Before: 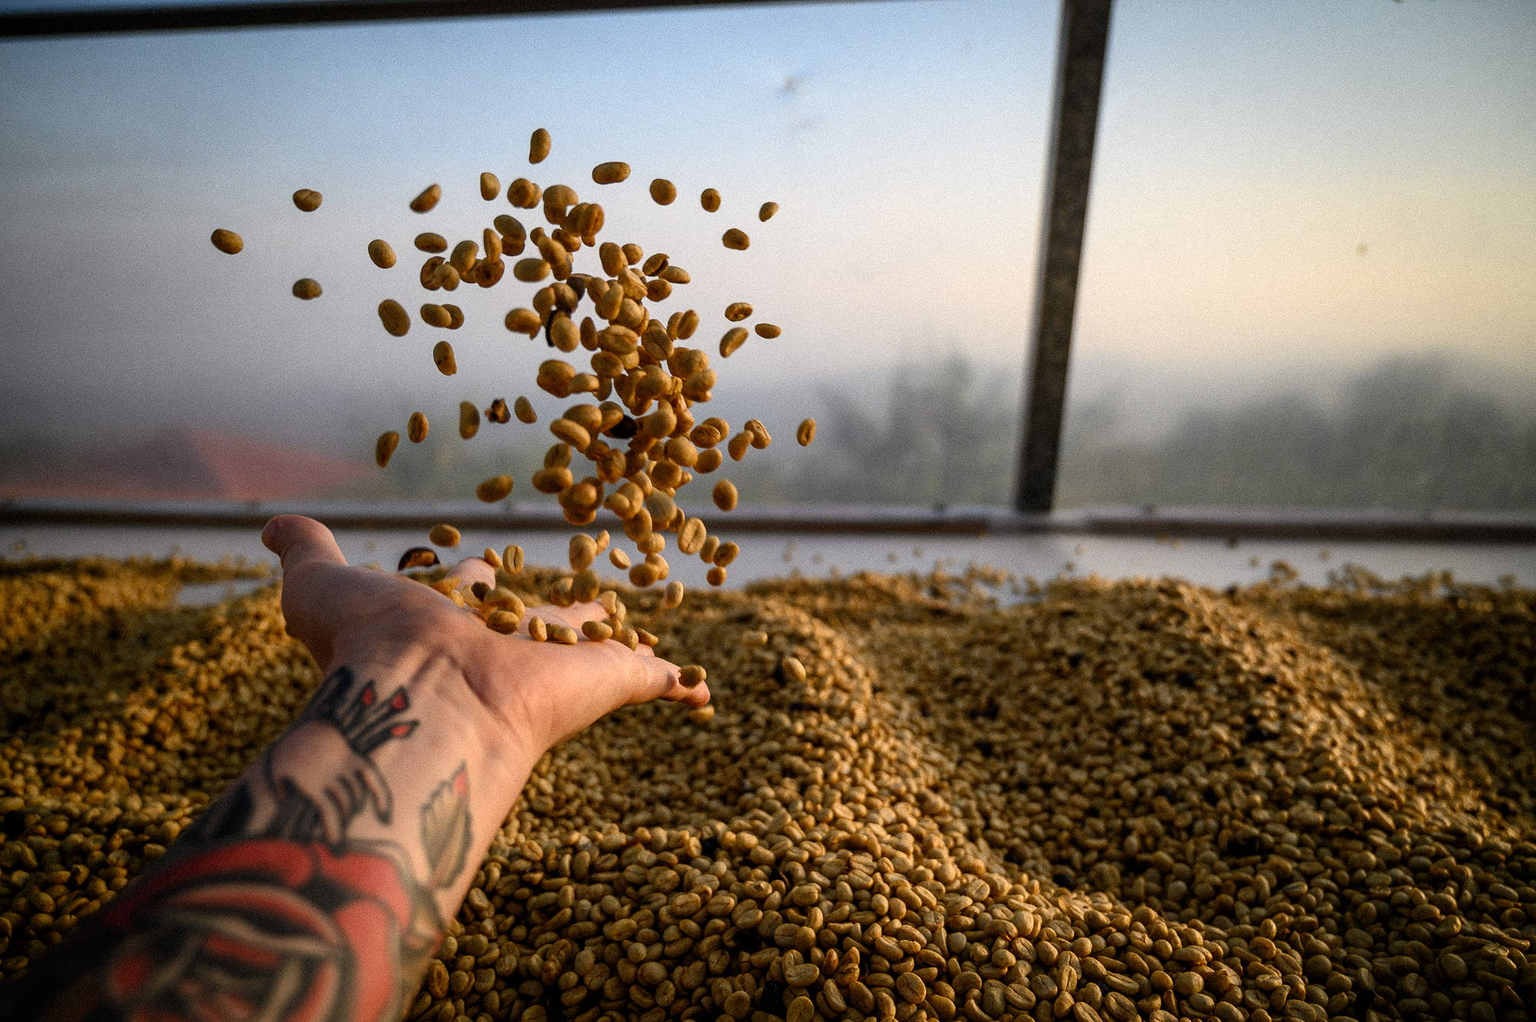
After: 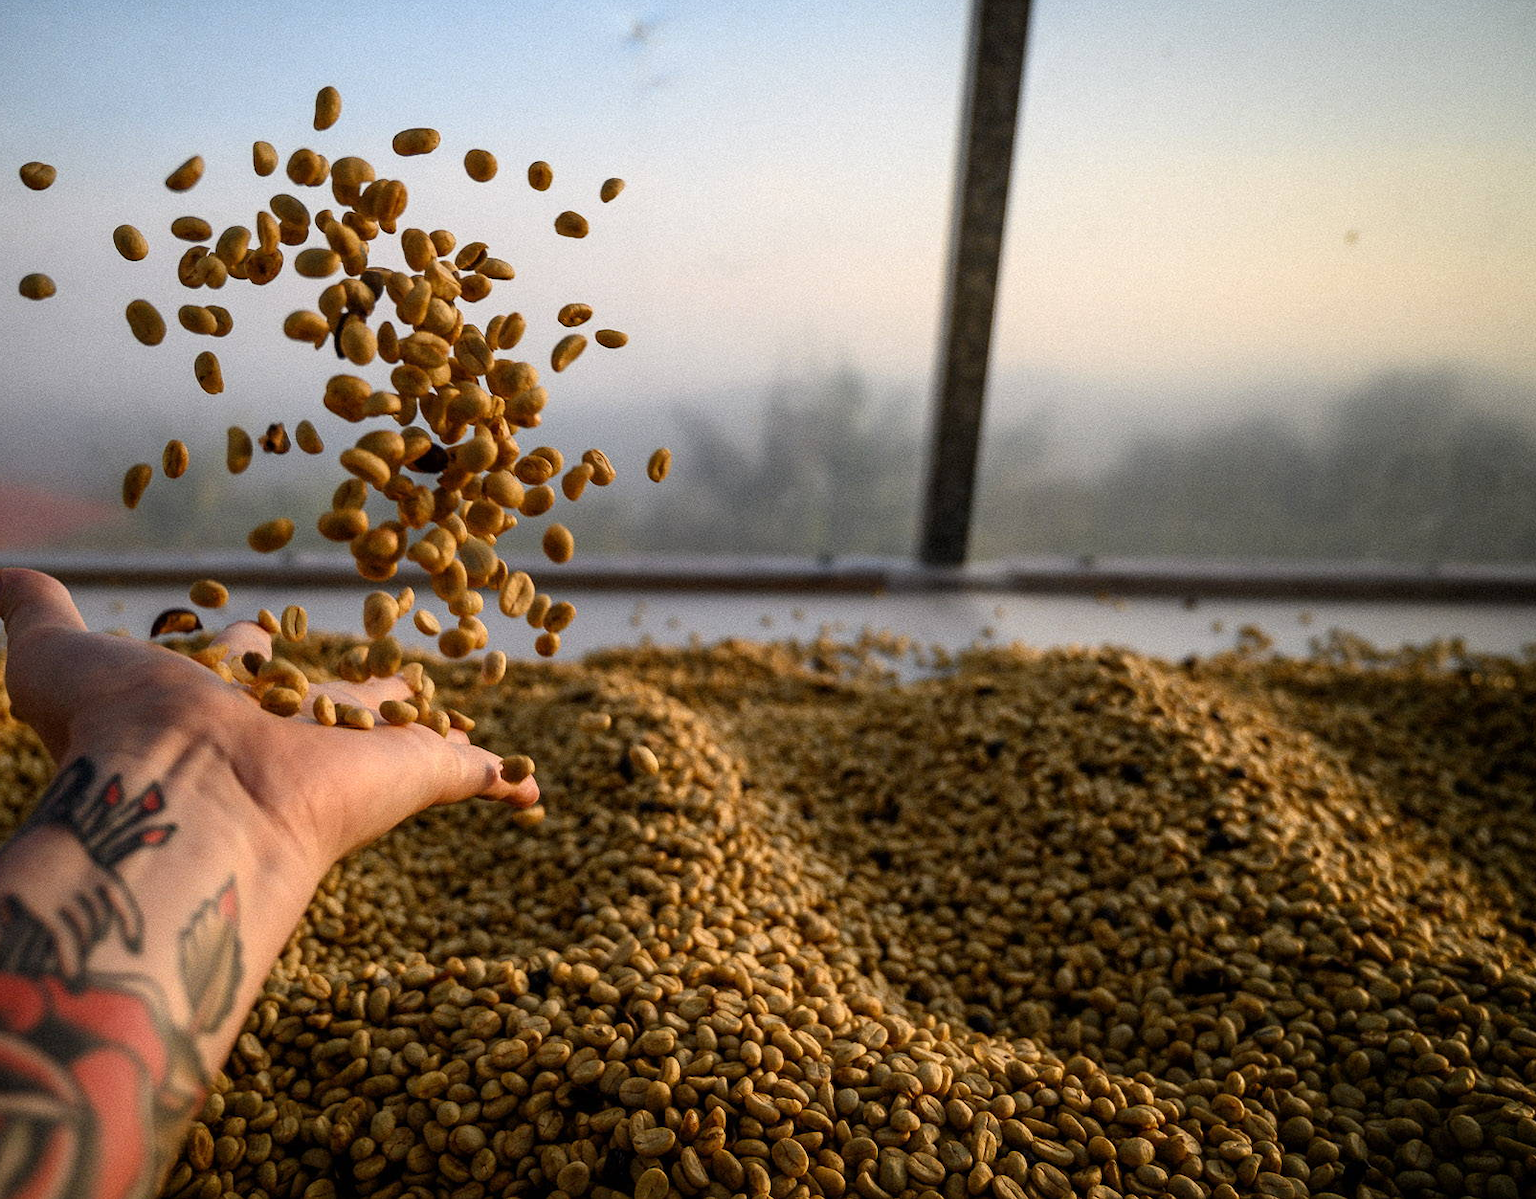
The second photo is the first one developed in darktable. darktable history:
crop and rotate: left 18.051%, top 5.836%, right 1.689%
